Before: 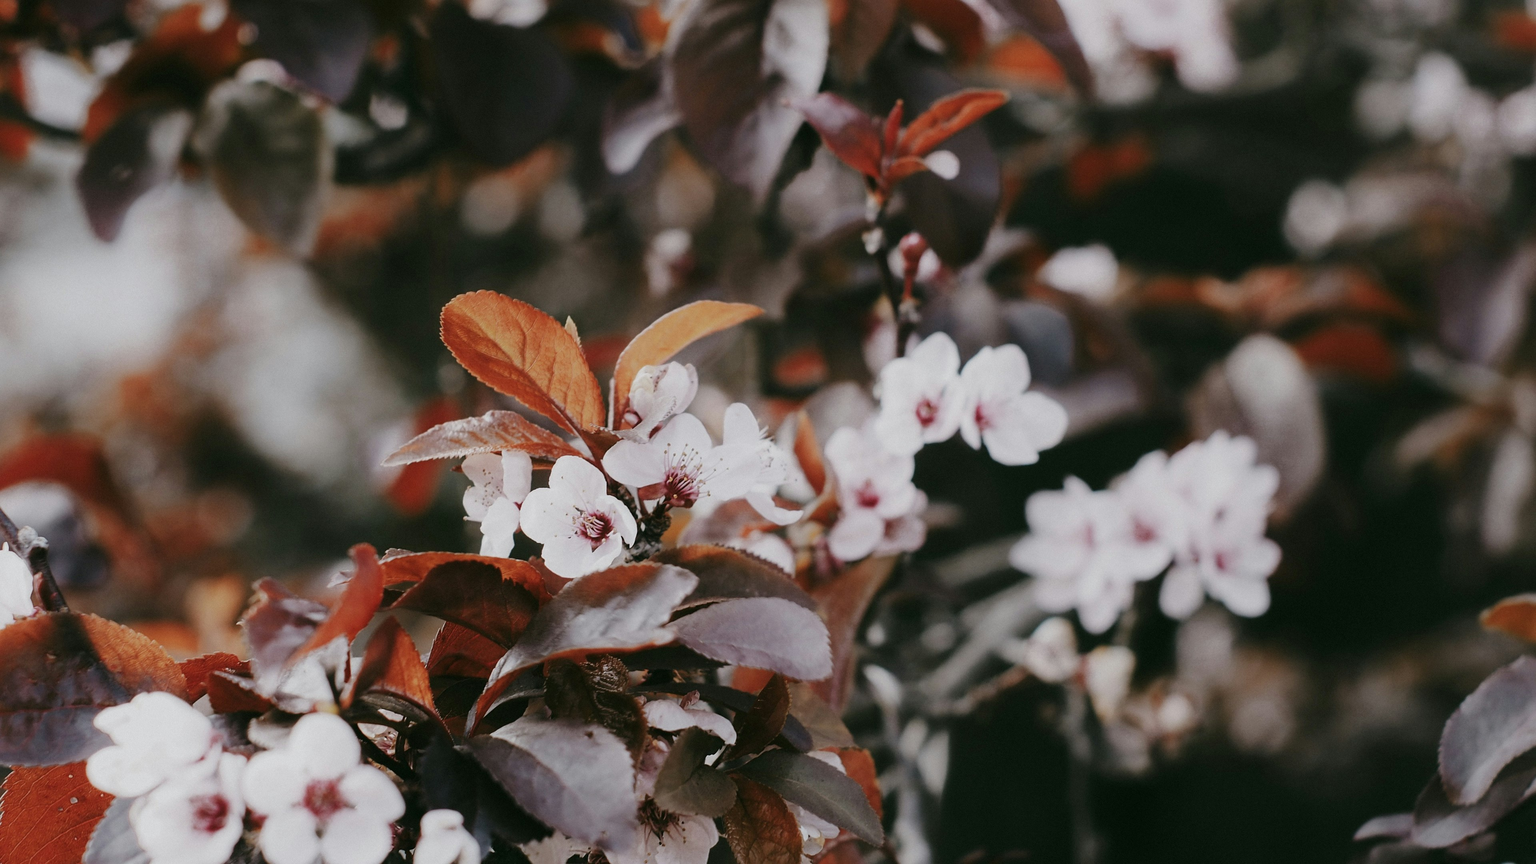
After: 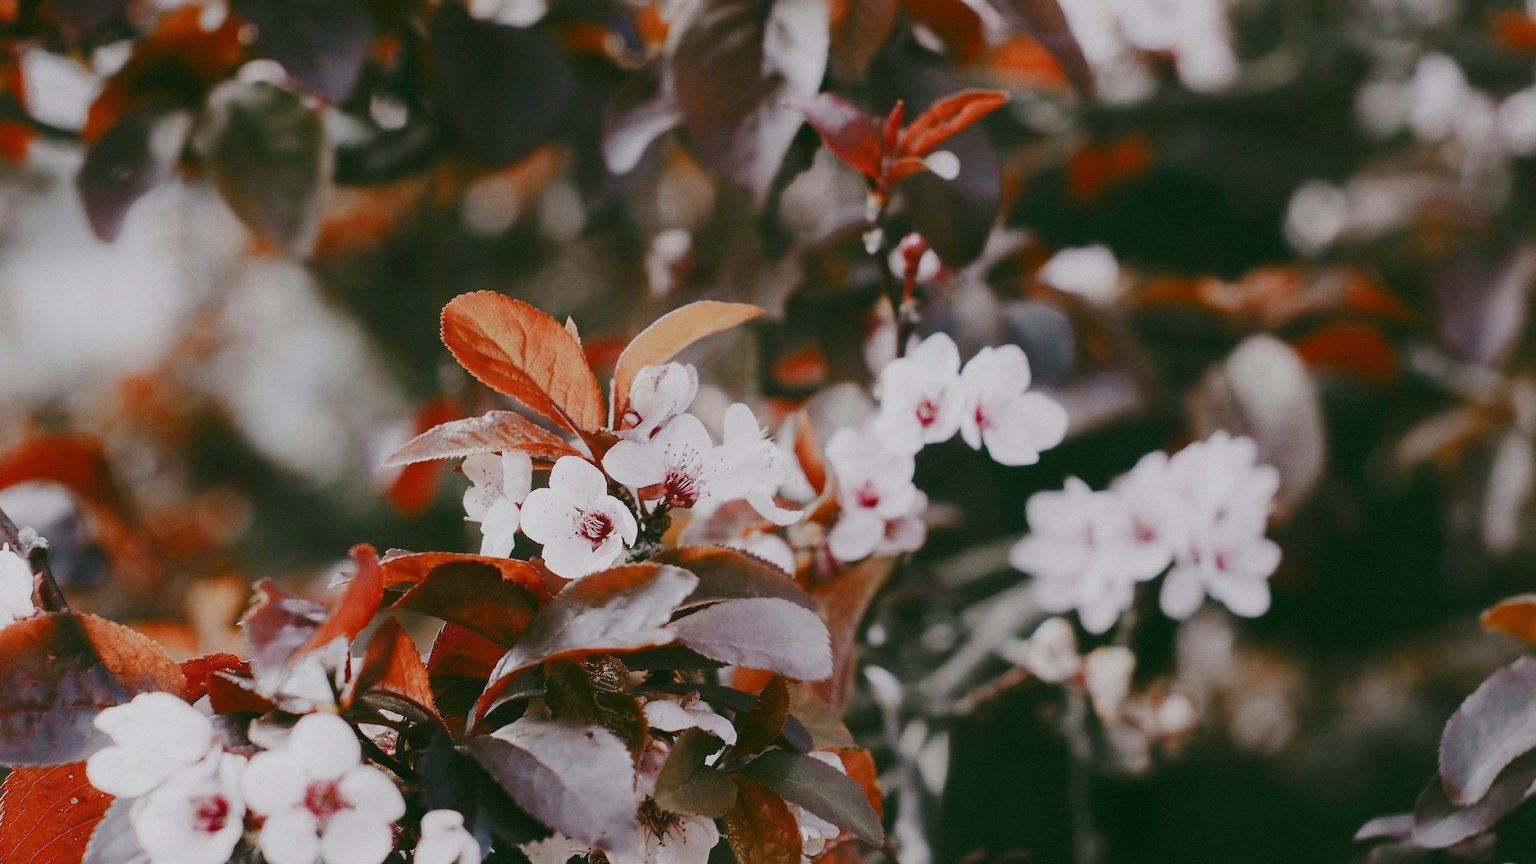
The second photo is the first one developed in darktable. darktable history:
color balance rgb: shadows lift › chroma 1%, shadows lift › hue 113°, highlights gain › chroma 0.2%, highlights gain › hue 333°, perceptual saturation grading › global saturation 20%, perceptual saturation grading › highlights -50%, perceptual saturation grading › shadows 25%, contrast -30%
tone equalizer: -8 EV -0.75 EV, -7 EV -0.7 EV, -6 EV -0.6 EV, -5 EV -0.4 EV, -3 EV 0.4 EV, -2 EV 0.6 EV, -1 EV 0.7 EV, +0 EV 0.75 EV, edges refinement/feathering 500, mask exposure compensation -1.57 EV, preserve details no
